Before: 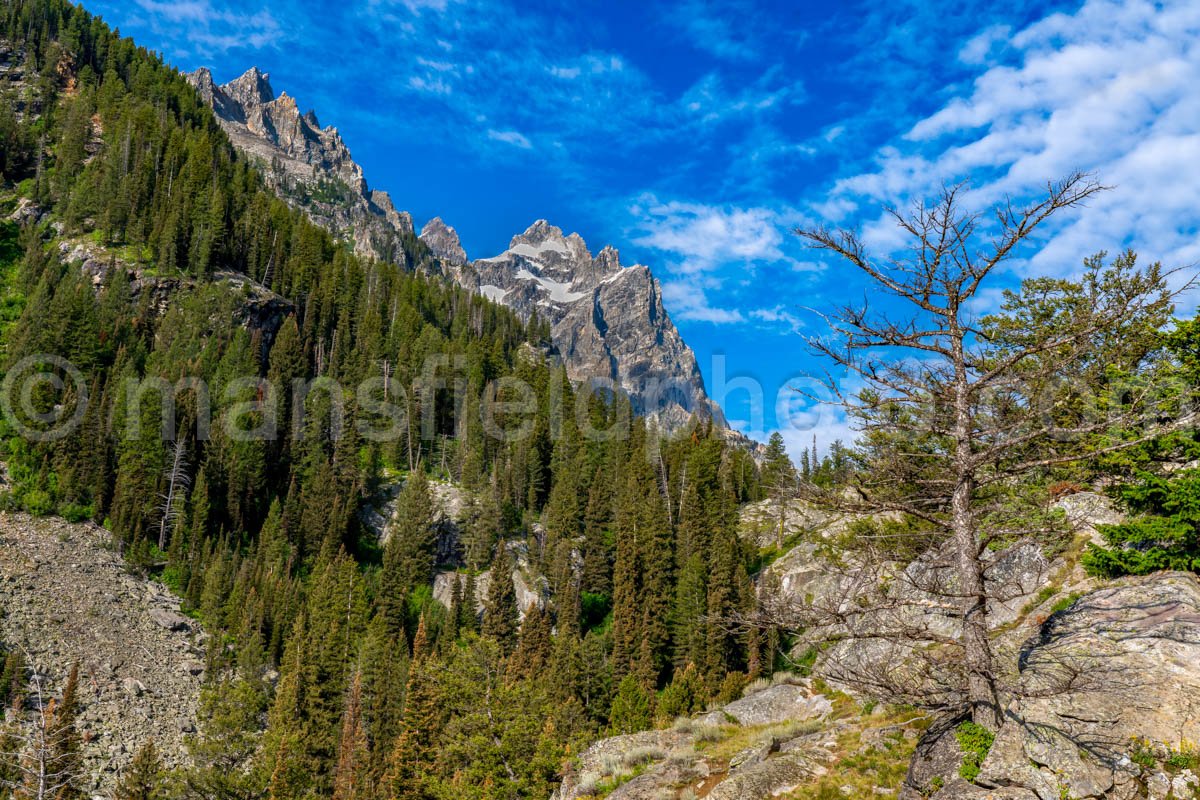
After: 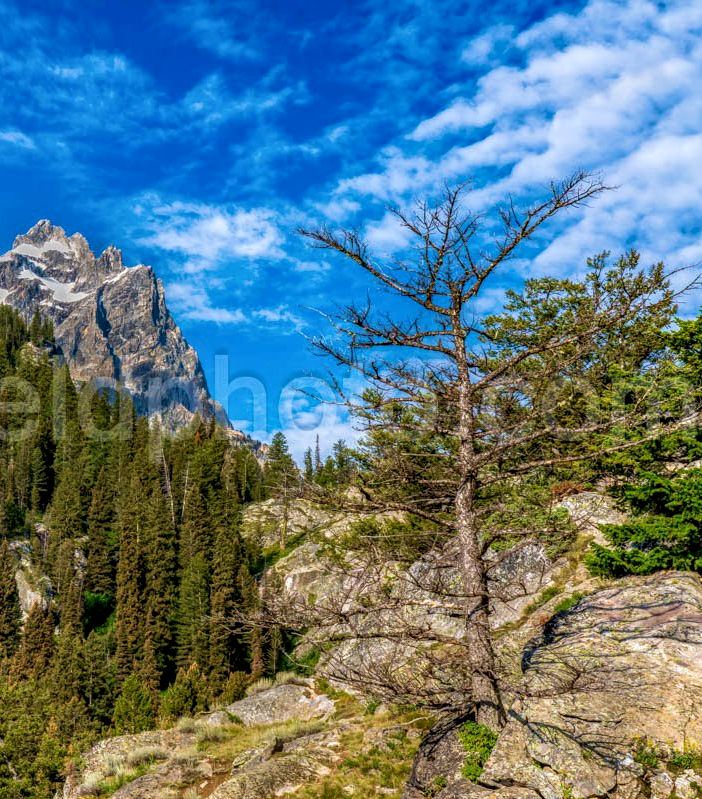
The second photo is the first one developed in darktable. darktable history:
exposure: black level correction 0.002, exposure -0.096 EV, compensate highlight preservation false
local contrast: detail 130%
velvia: strength 44.32%
crop: left 41.497%
